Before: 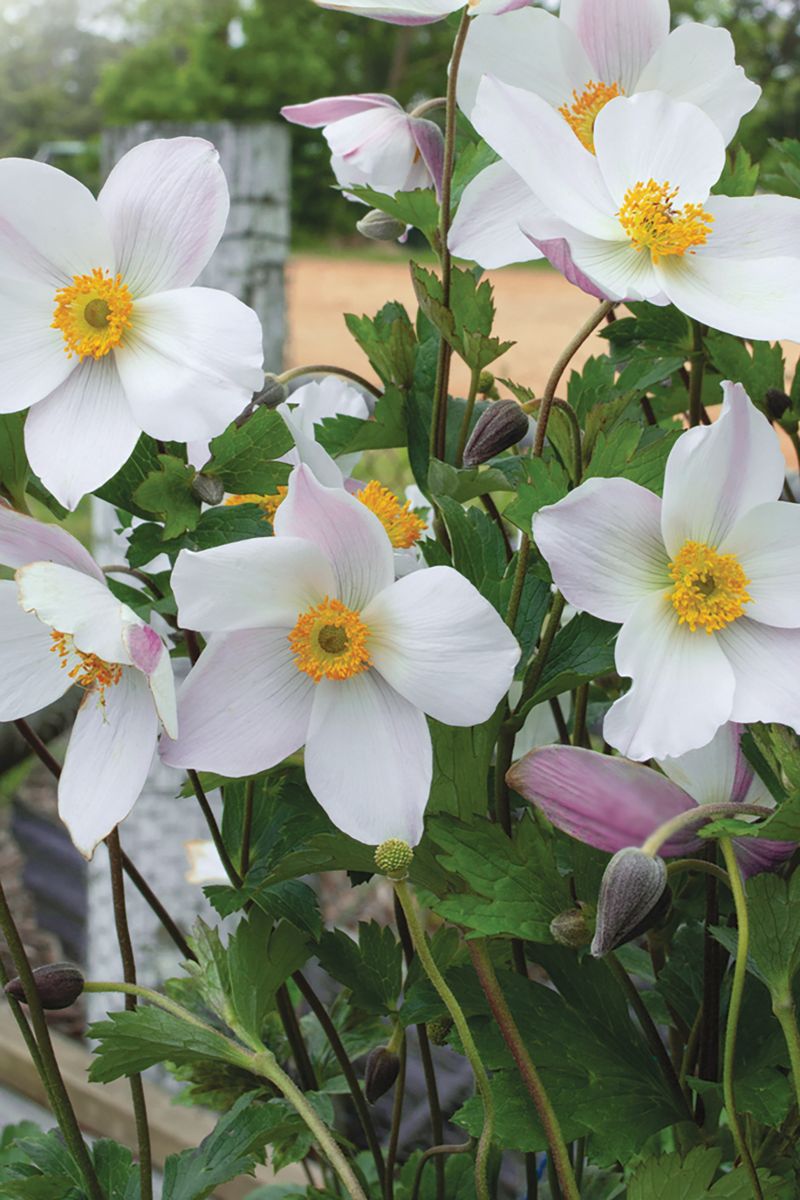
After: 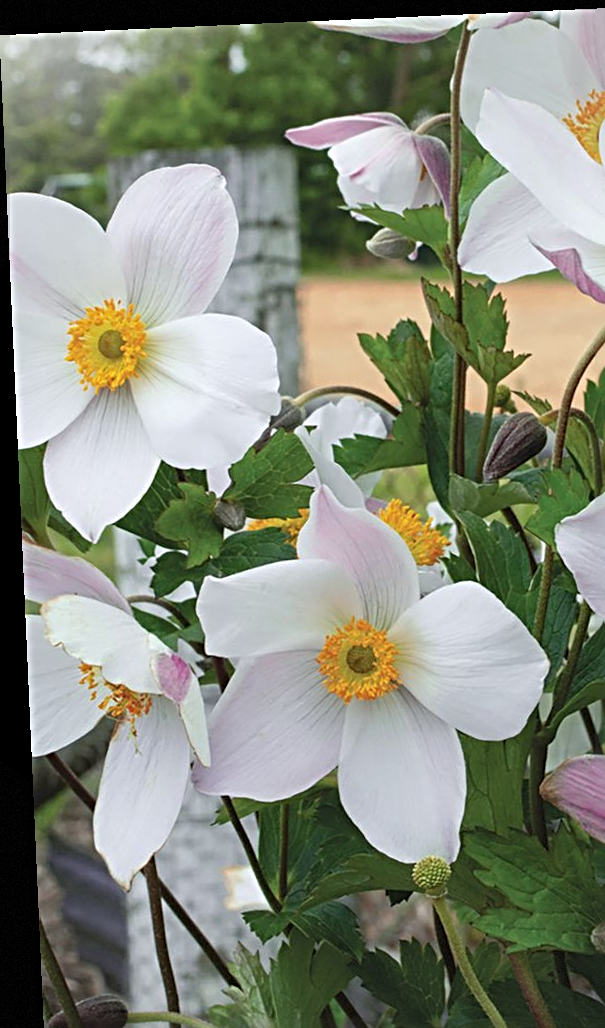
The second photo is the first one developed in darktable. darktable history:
vignetting: fall-off start 85%, fall-off radius 80%, brightness -0.182, saturation -0.3, width/height ratio 1.219, dithering 8-bit output, unbound false
sharpen: radius 4
crop: right 28.885%, bottom 16.626%
rotate and perspective: rotation -2.56°, automatic cropping off
